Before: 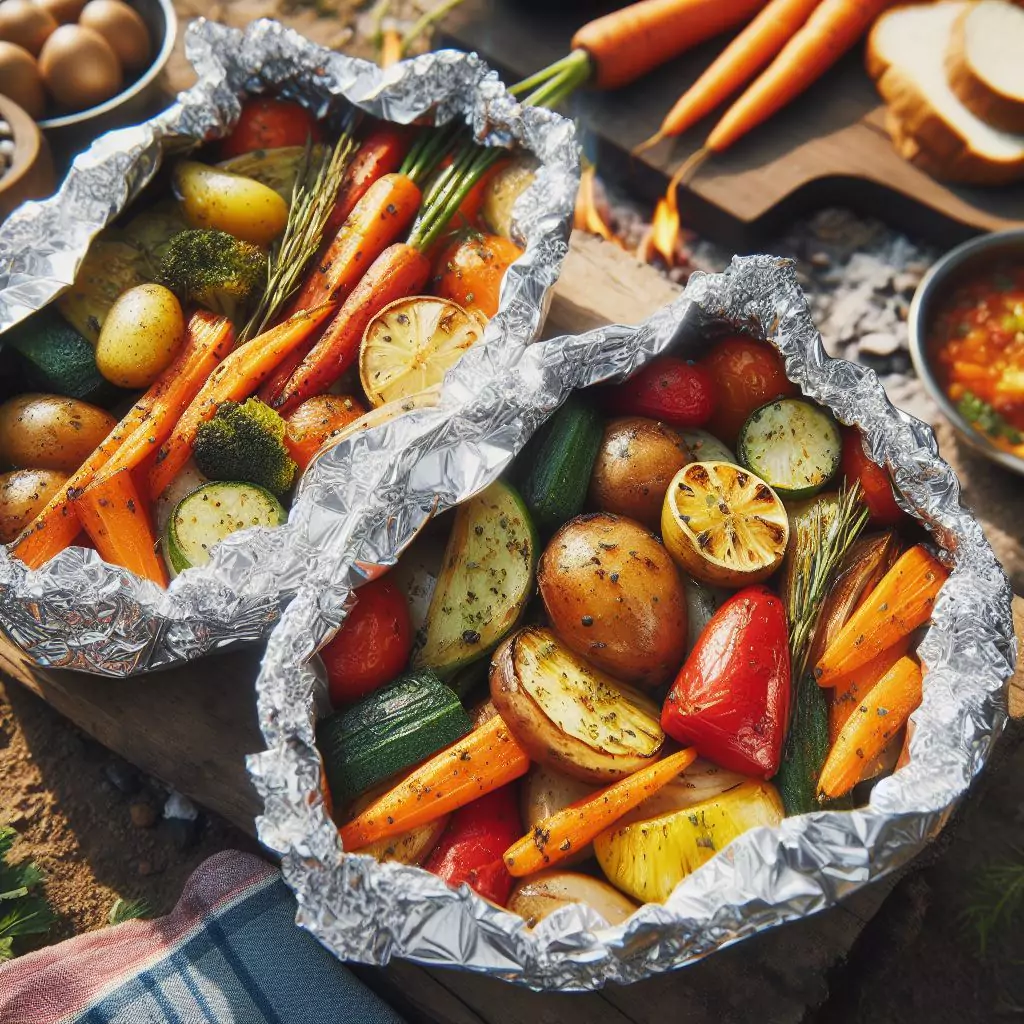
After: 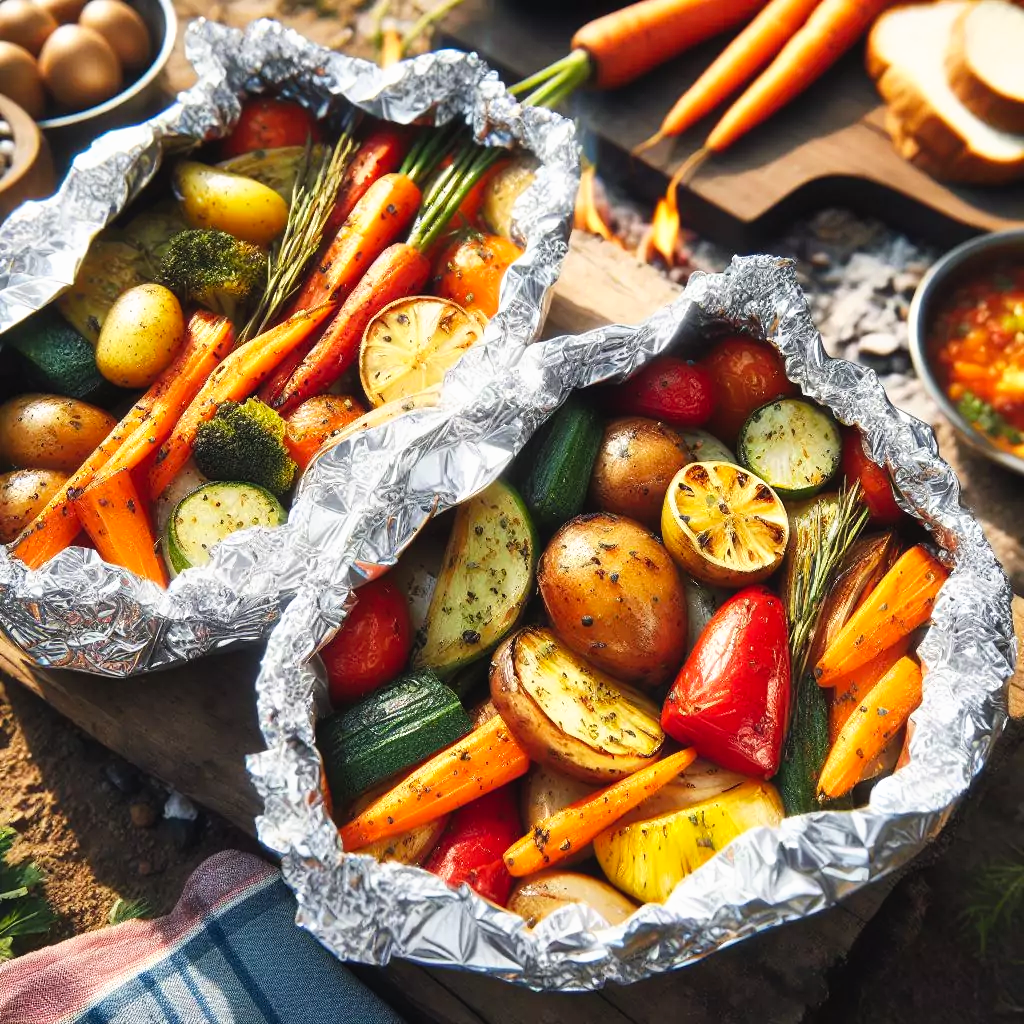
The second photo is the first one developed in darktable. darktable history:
tone curve: curves: ch0 [(0, 0) (0.003, 0.002) (0.011, 0.006) (0.025, 0.014) (0.044, 0.025) (0.069, 0.039) (0.1, 0.056) (0.136, 0.086) (0.177, 0.129) (0.224, 0.183) (0.277, 0.247) (0.335, 0.318) (0.399, 0.395) (0.468, 0.48) (0.543, 0.571) (0.623, 0.668) (0.709, 0.773) (0.801, 0.873) (0.898, 0.978) (1, 1)], preserve colors none
contrast brightness saturation: contrast 0.05, brightness 0.06, saturation 0.01
